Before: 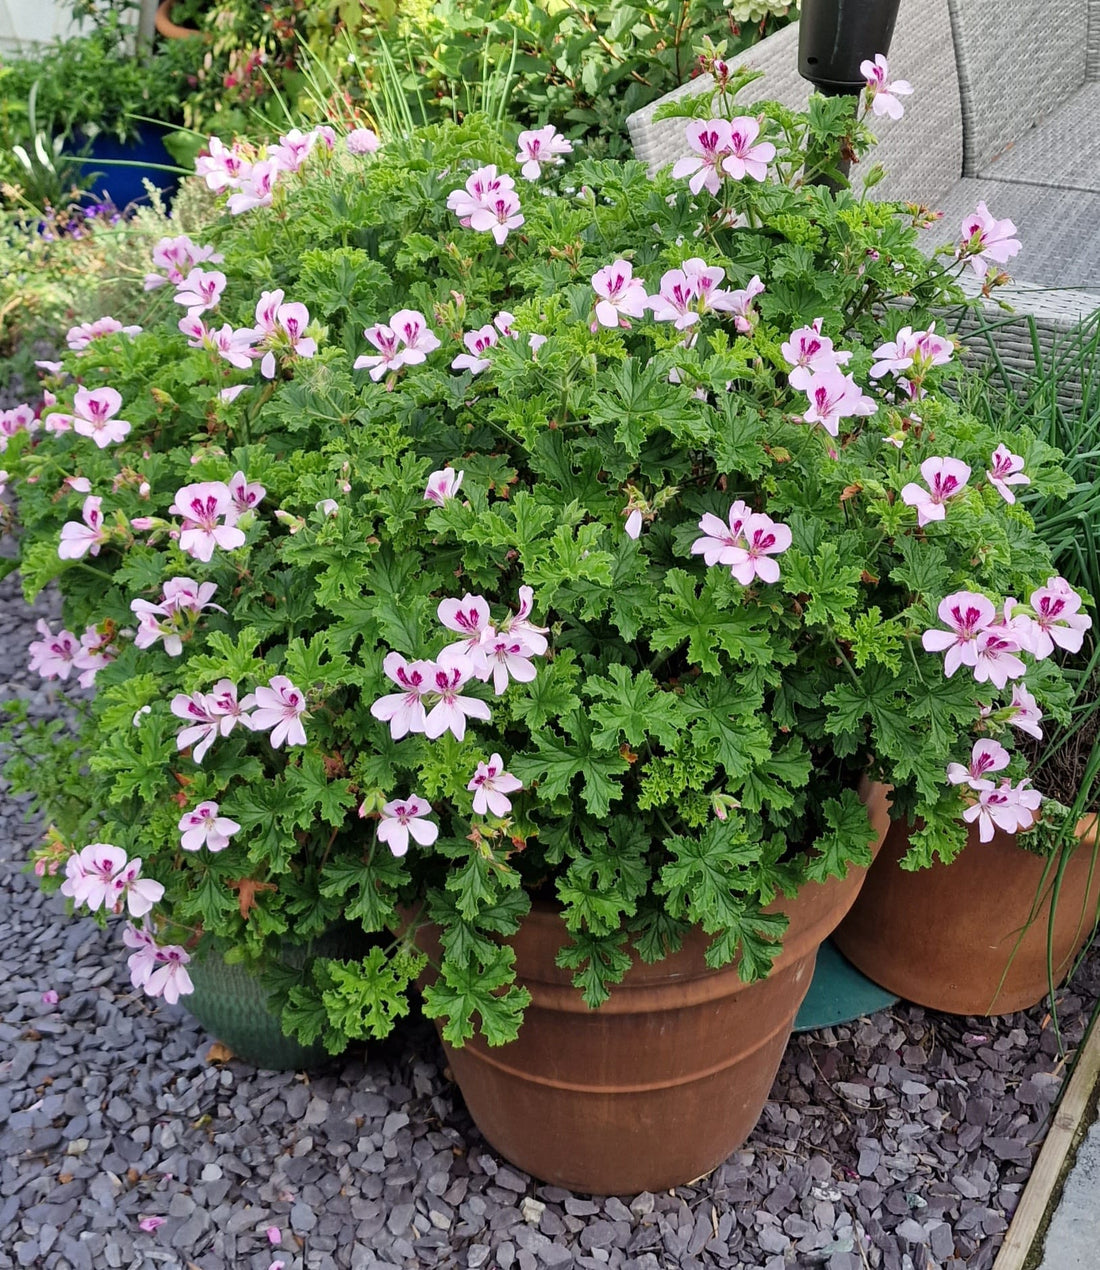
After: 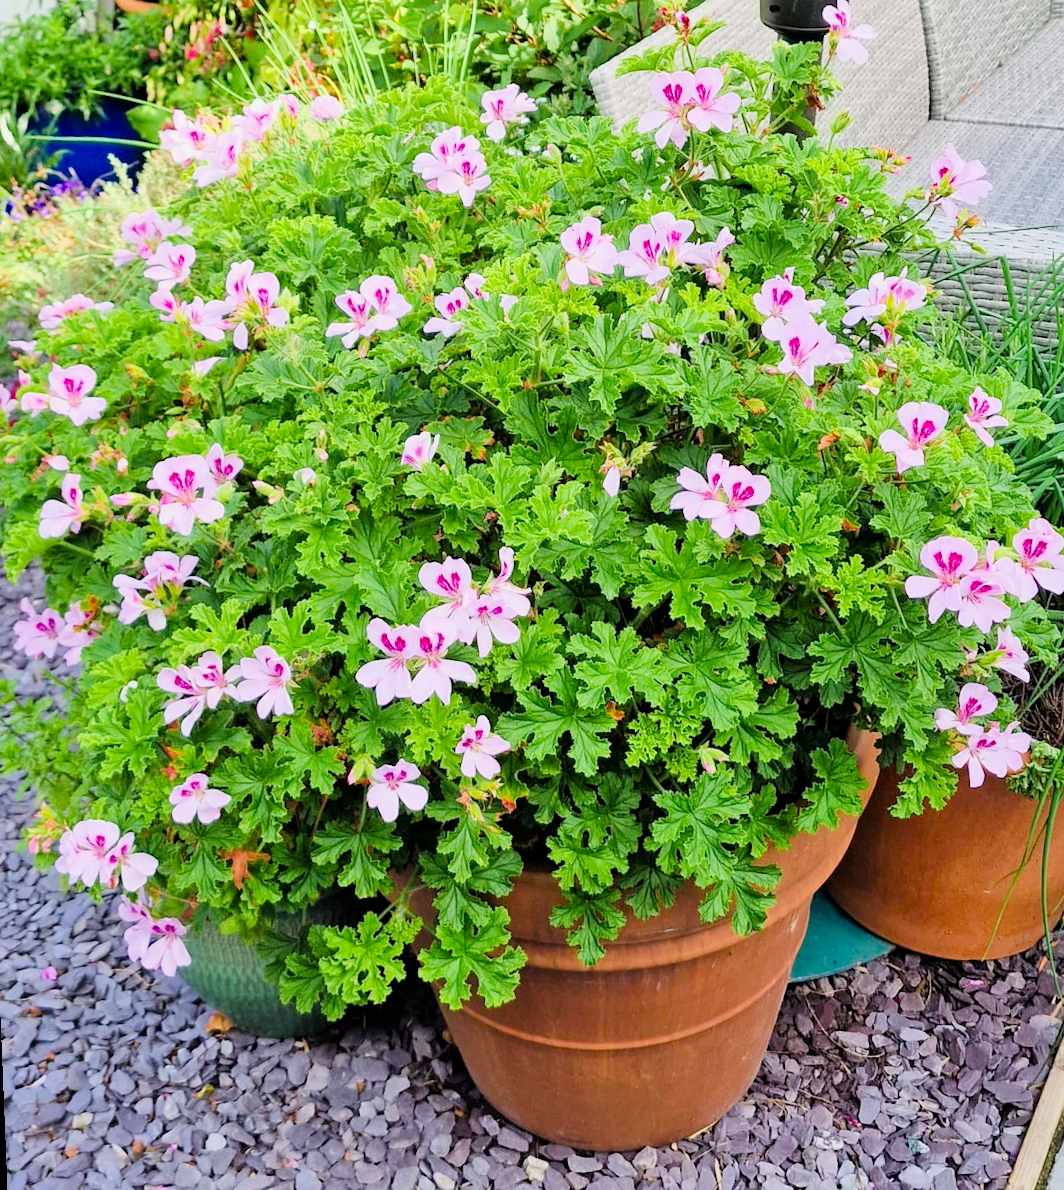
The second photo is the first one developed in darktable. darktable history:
exposure: black level correction 0, exposure 1.125 EV, compensate exposure bias true, compensate highlight preservation false
filmic rgb: black relative exposure -7.65 EV, white relative exposure 4.56 EV, hardness 3.61
velvia: strength 32%, mid-tones bias 0.2
rotate and perspective: rotation -2.12°, lens shift (vertical) 0.009, lens shift (horizontal) -0.008, automatic cropping original format, crop left 0.036, crop right 0.964, crop top 0.05, crop bottom 0.959
